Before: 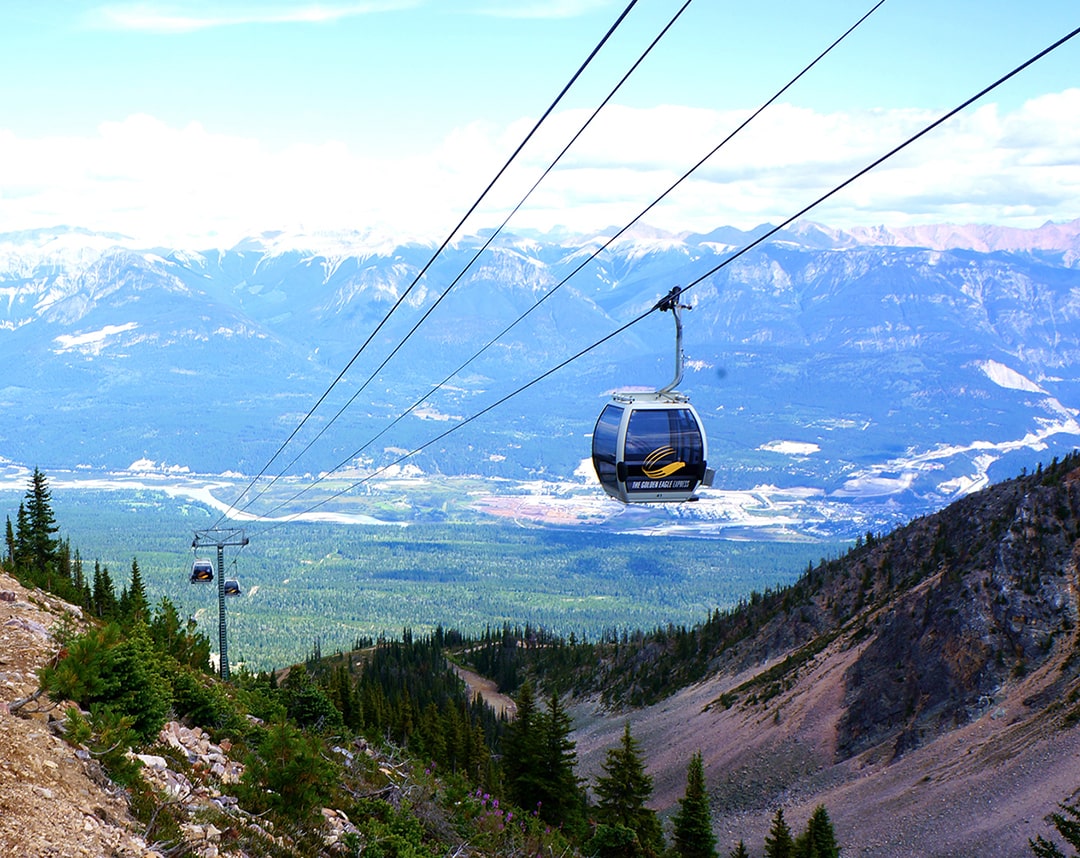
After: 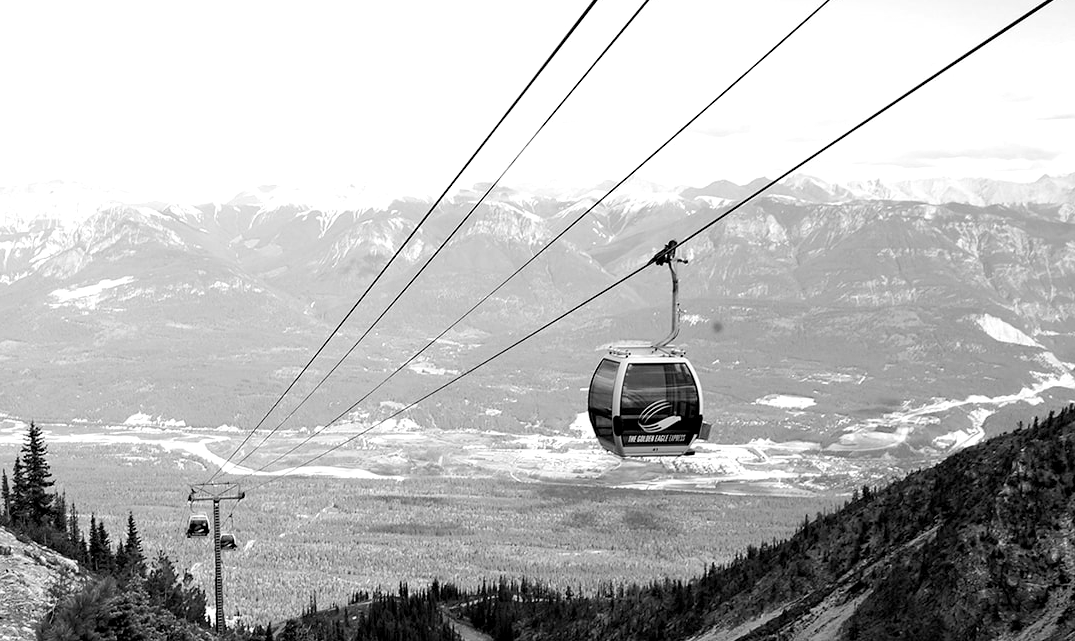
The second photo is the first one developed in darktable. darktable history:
haze removal: compatibility mode true, adaptive false
crop: left 0.387%, top 5.469%, bottom 19.809%
color balance rgb: global offset › luminance -0.51%, perceptual saturation grading › global saturation 27.53%, perceptual saturation grading › highlights -25%, perceptual saturation grading › shadows 25%, perceptual brilliance grading › highlights 6.62%, perceptual brilliance grading › mid-tones 17.07%, perceptual brilliance grading › shadows -5.23%
contrast brightness saturation: contrast 0.07, brightness 0.08, saturation 0.18
monochrome: on, module defaults
